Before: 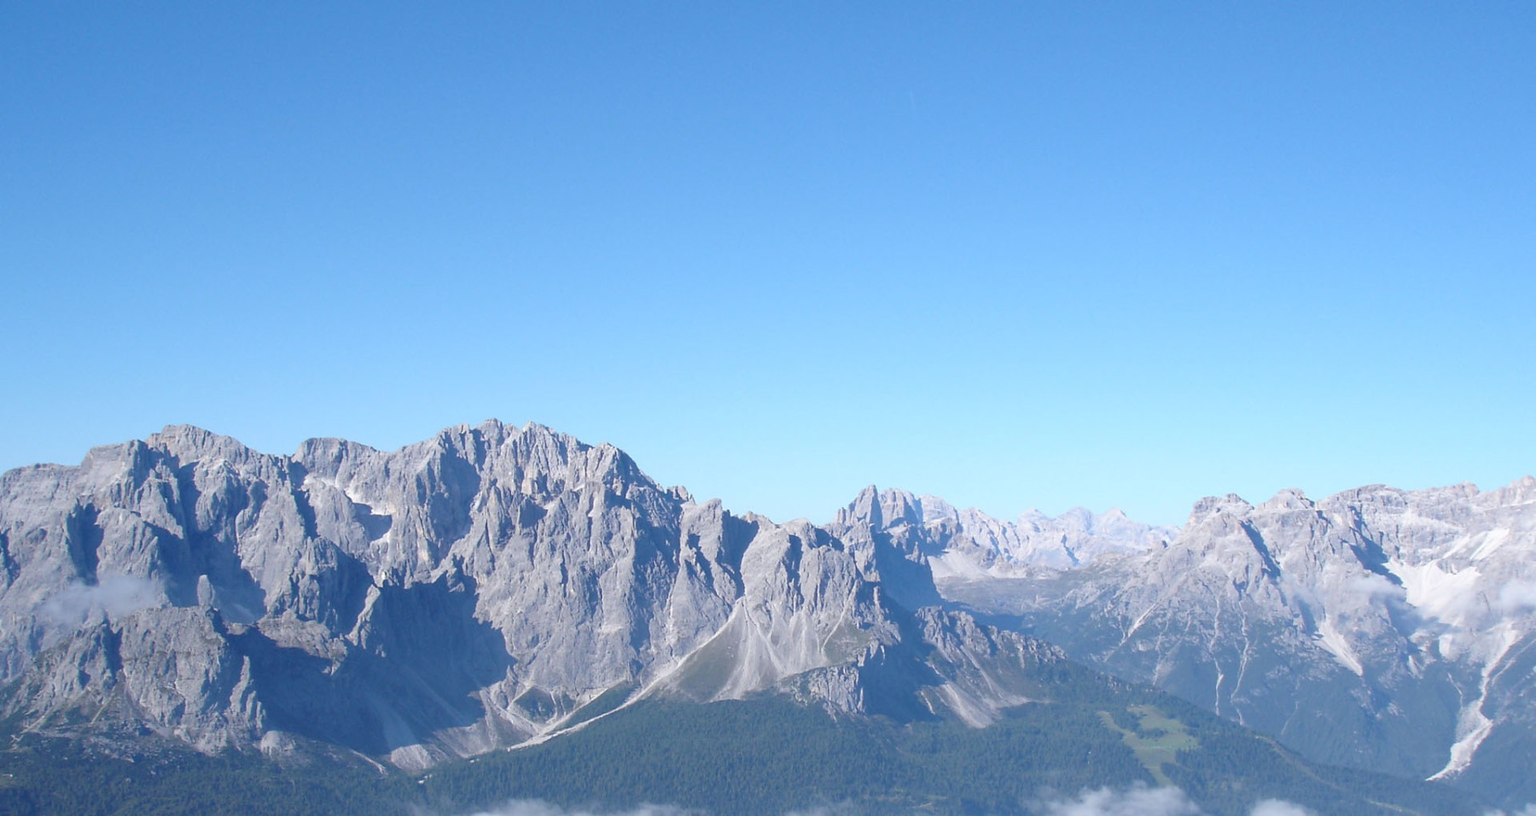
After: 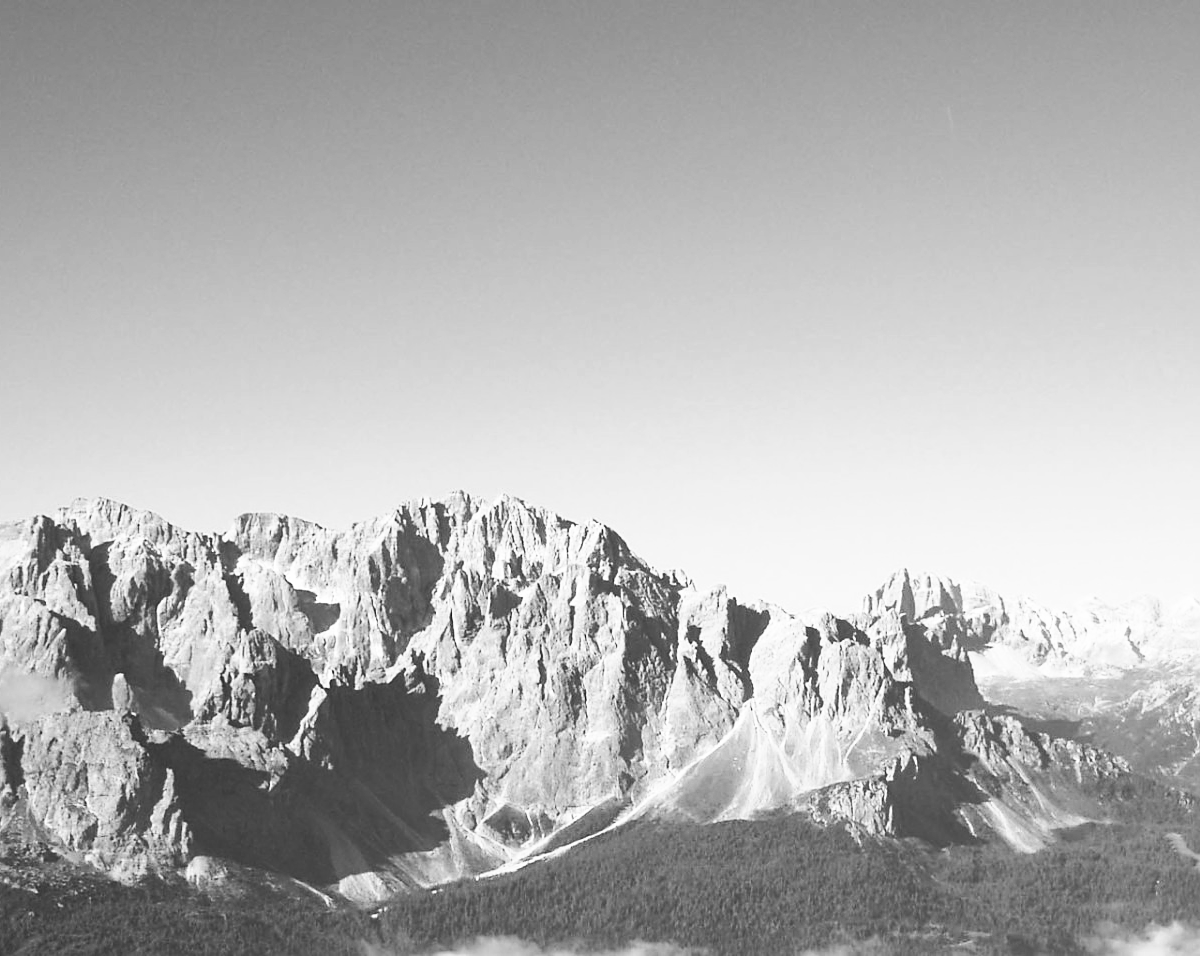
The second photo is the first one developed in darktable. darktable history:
sharpen: on, module defaults
crop and rotate: left 6.617%, right 26.717%
color zones: curves: ch0 [(0.002, 0.429) (0.121, 0.212) (0.198, 0.113) (0.276, 0.344) (0.331, 0.541) (0.41, 0.56) (0.482, 0.289) (0.619, 0.227) (0.721, 0.18) (0.821, 0.435) (0.928, 0.555) (1, 0.587)]; ch1 [(0, 0) (0.143, 0) (0.286, 0) (0.429, 0) (0.571, 0) (0.714, 0) (0.857, 0)]
base curve: curves: ch0 [(0, 0) (0.007, 0.004) (0.027, 0.03) (0.046, 0.07) (0.207, 0.54) (0.442, 0.872) (0.673, 0.972) (1, 1)], preserve colors none
